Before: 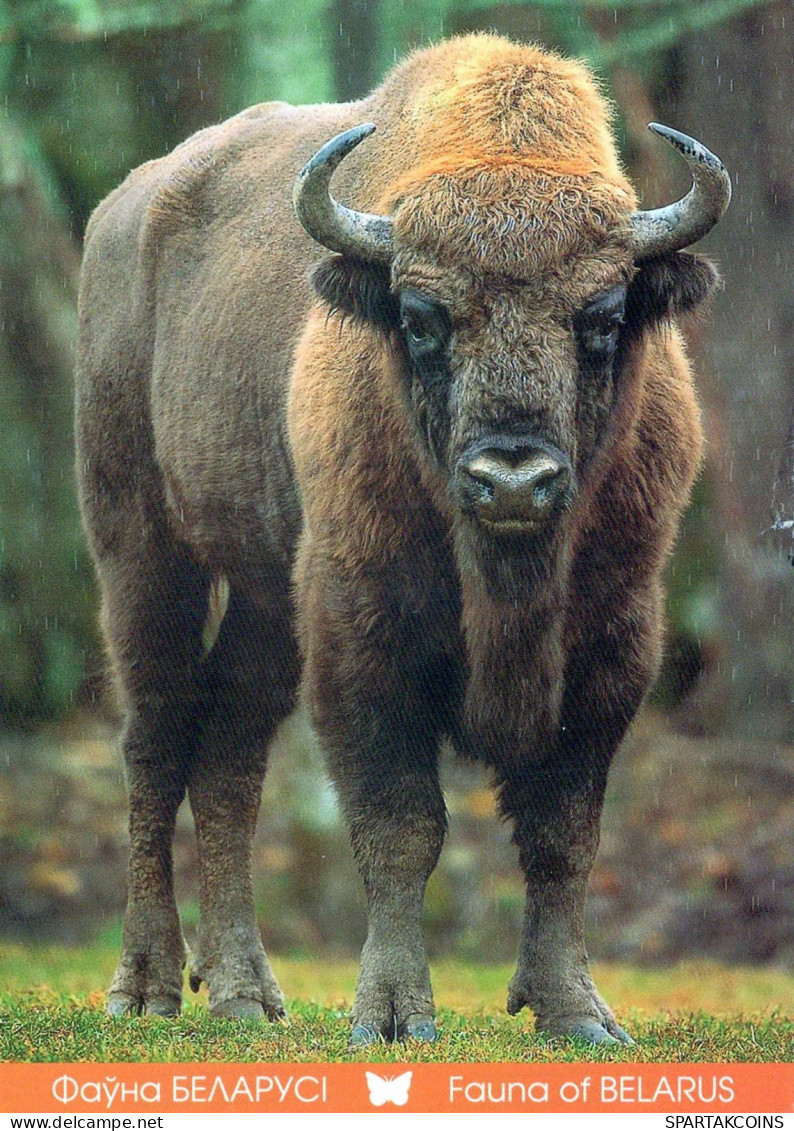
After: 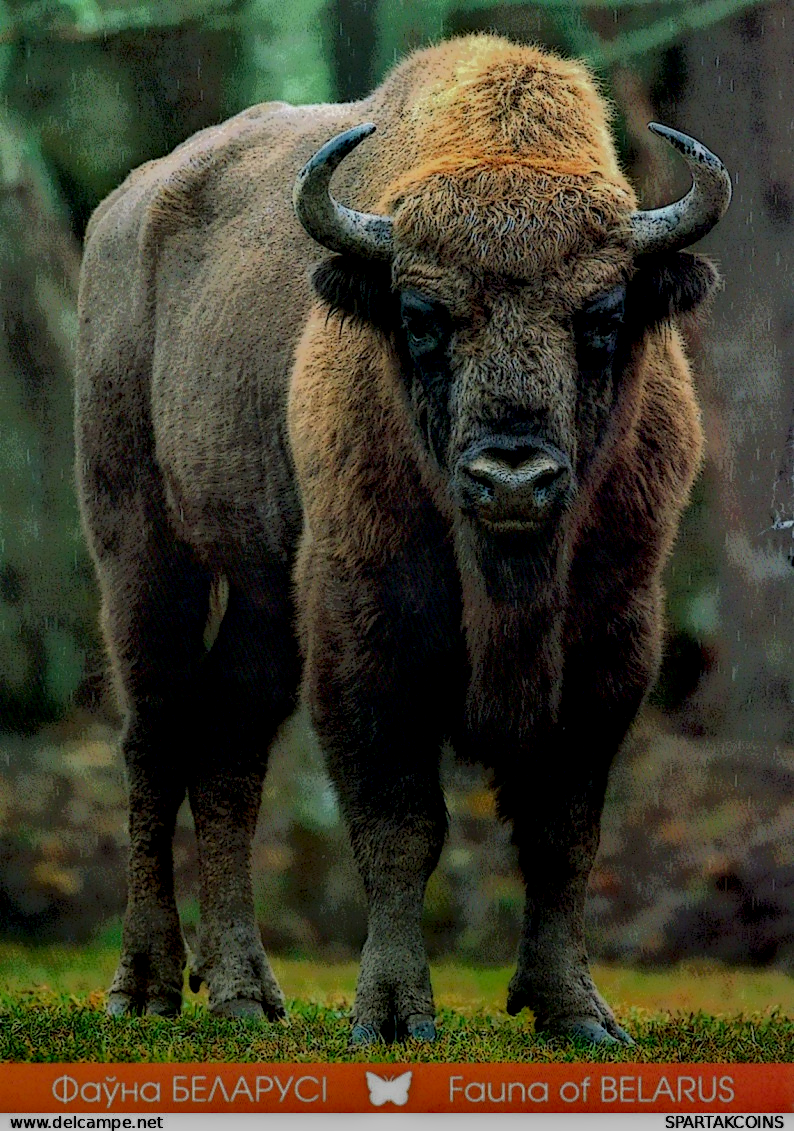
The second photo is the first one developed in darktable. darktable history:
local contrast: highlights 3%, shadows 229%, detail 164%, midtone range 0.001
